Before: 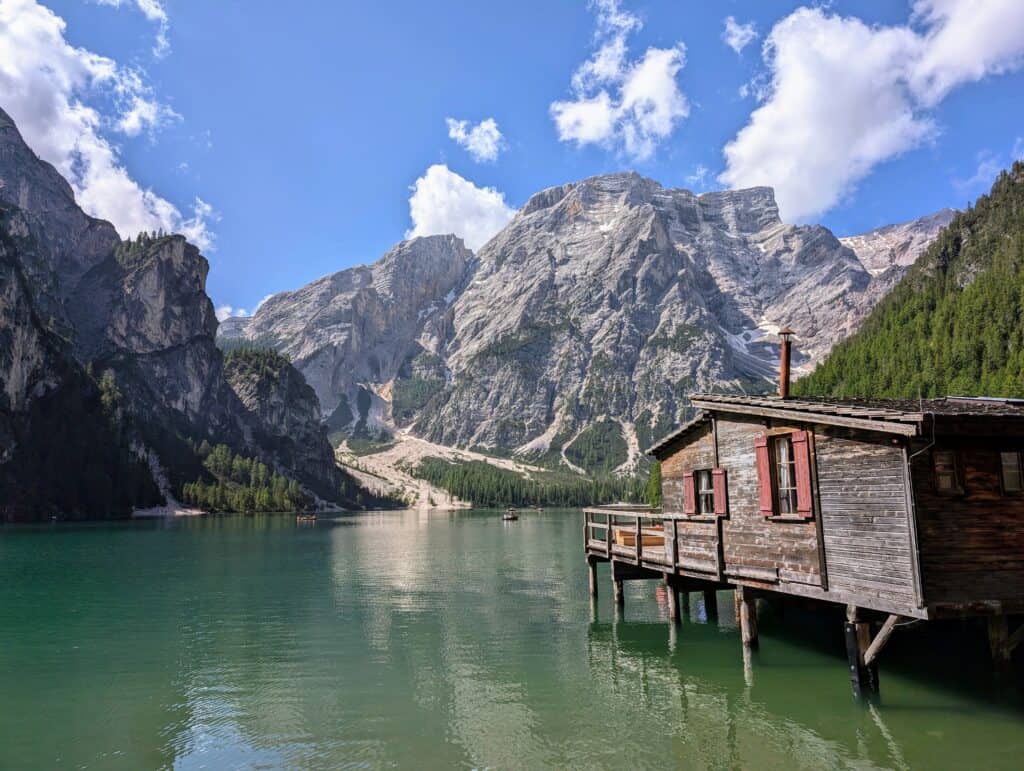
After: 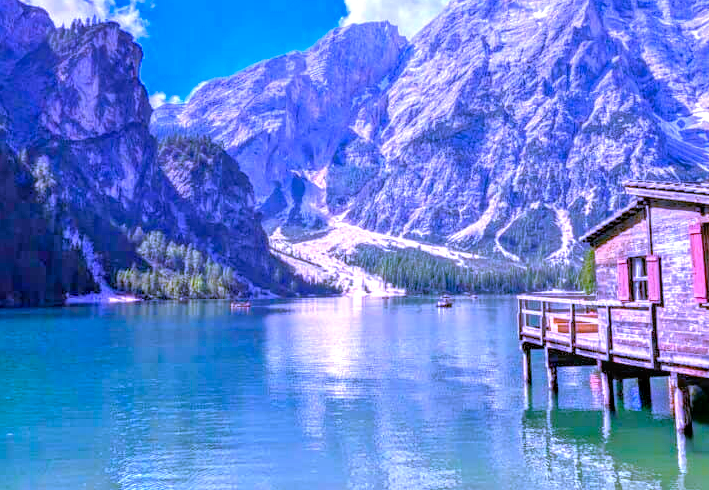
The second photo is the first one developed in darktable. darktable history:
crop: left 6.488%, top 27.668%, right 24.183%, bottom 8.656%
color balance rgb: linear chroma grading › global chroma 15%, perceptual saturation grading › global saturation 30%
local contrast: on, module defaults
white balance: red 0.98, blue 1.61
tone equalizer: -7 EV 0.15 EV, -6 EV 0.6 EV, -5 EV 1.15 EV, -4 EV 1.33 EV, -3 EV 1.15 EV, -2 EV 0.6 EV, -1 EV 0.15 EV, mask exposure compensation -0.5 EV
exposure: black level correction 0.001, exposure 1.05 EV, compensate exposure bias true, compensate highlight preservation false
graduated density: on, module defaults
